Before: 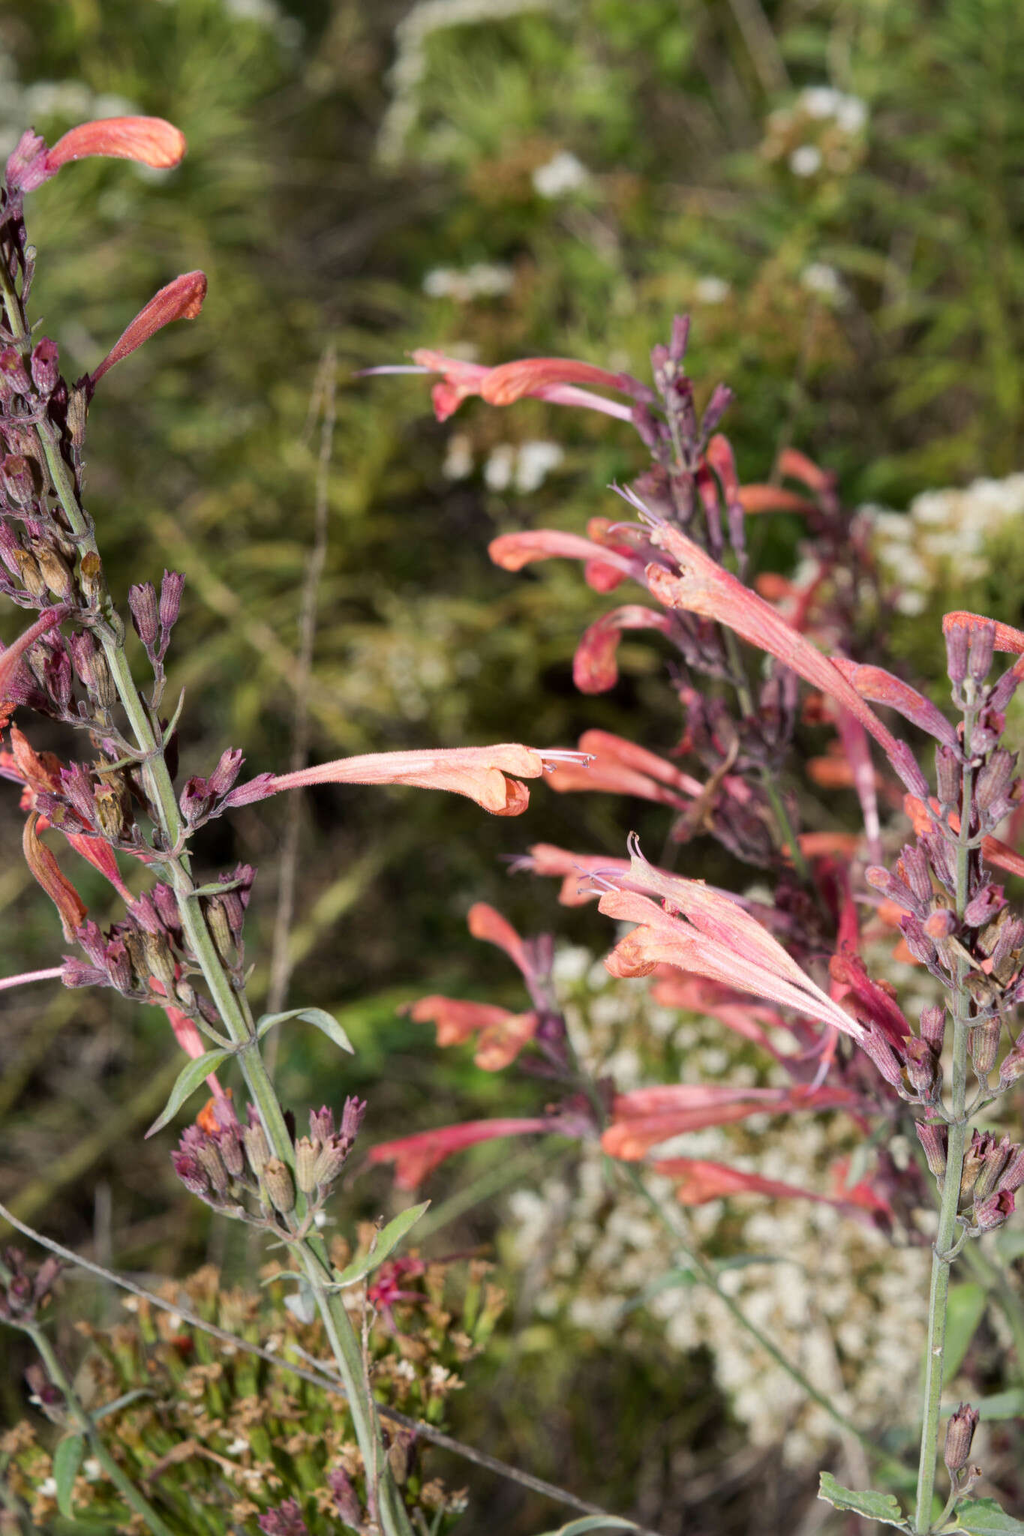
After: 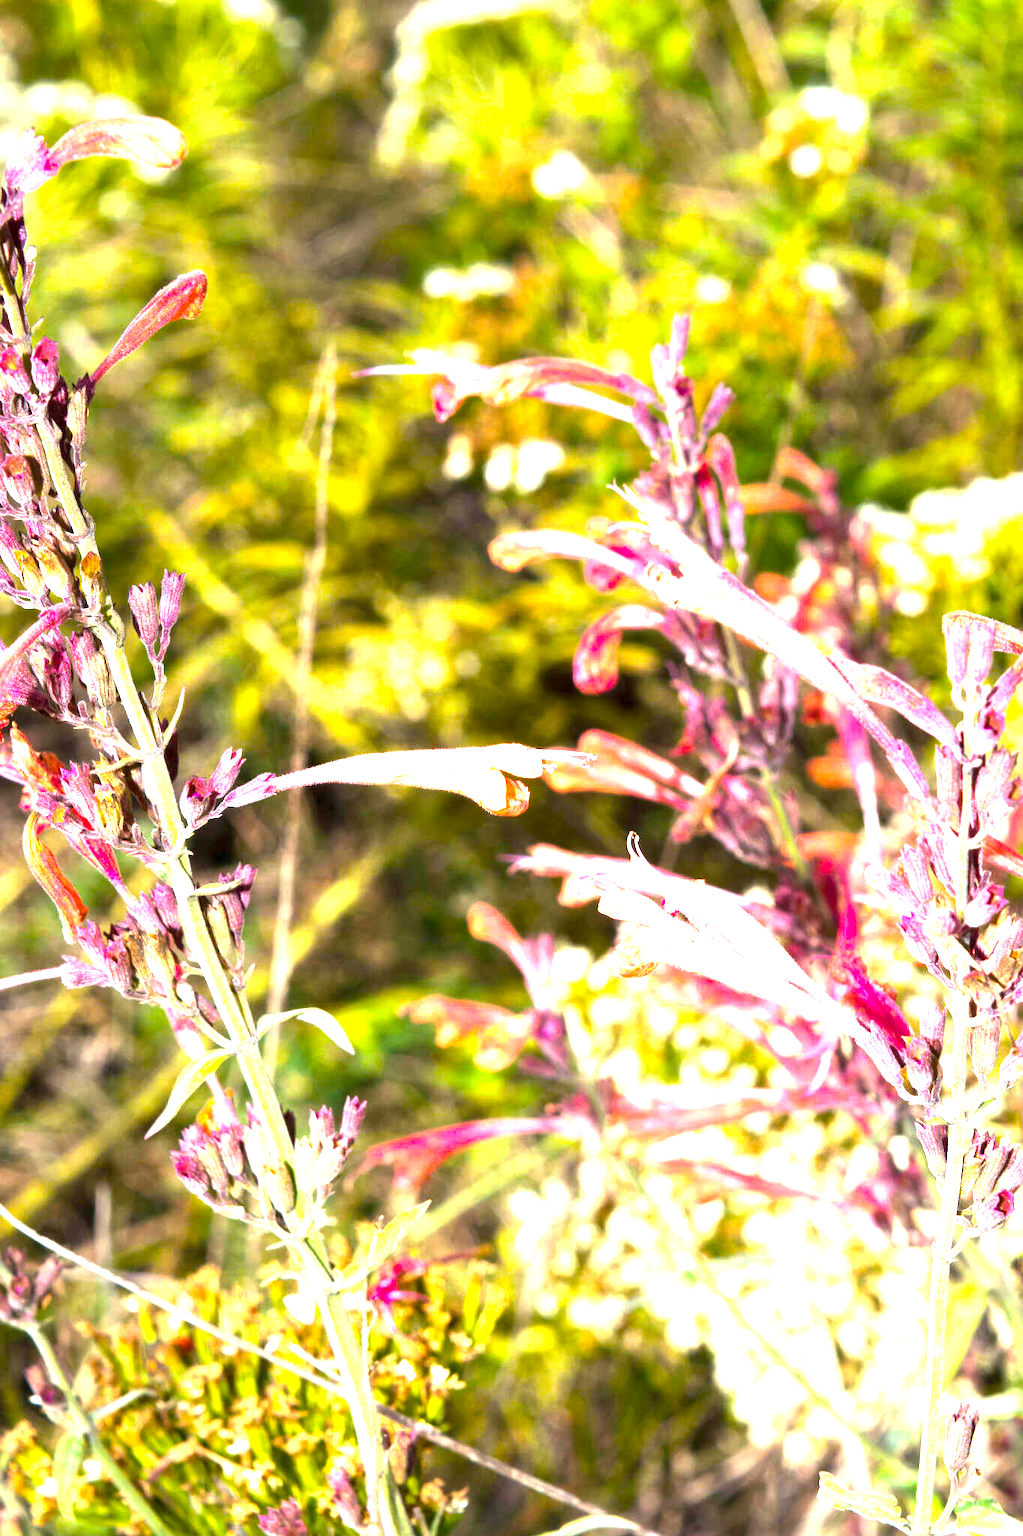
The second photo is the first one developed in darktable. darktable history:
exposure: black level correction 0, exposure 1.989 EV, compensate highlight preservation false
color balance rgb: highlights gain › chroma 1.63%, highlights gain › hue 55.3°, linear chroma grading › mid-tones 7.618%, perceptual saturation grading › global saturation 29.468%, perceptual brilliance grading › highlights 10.147%, perceptual brilliance grading › shadows -4.879%, global vibrance 20%
